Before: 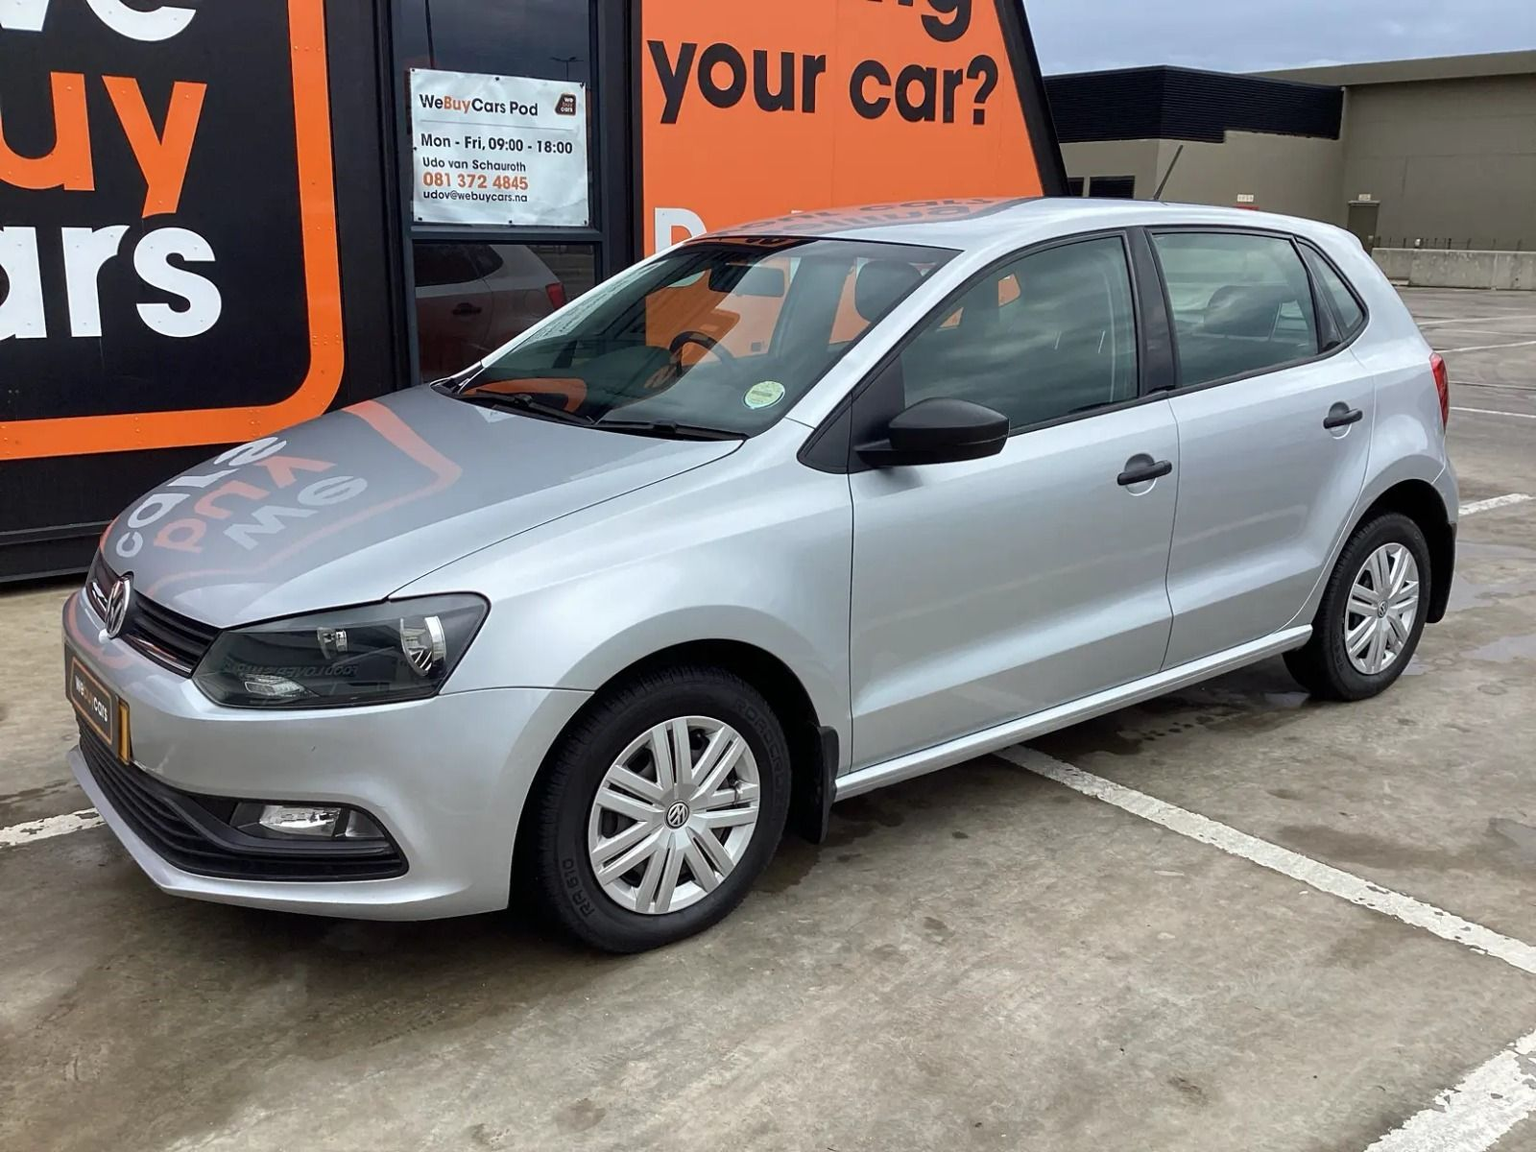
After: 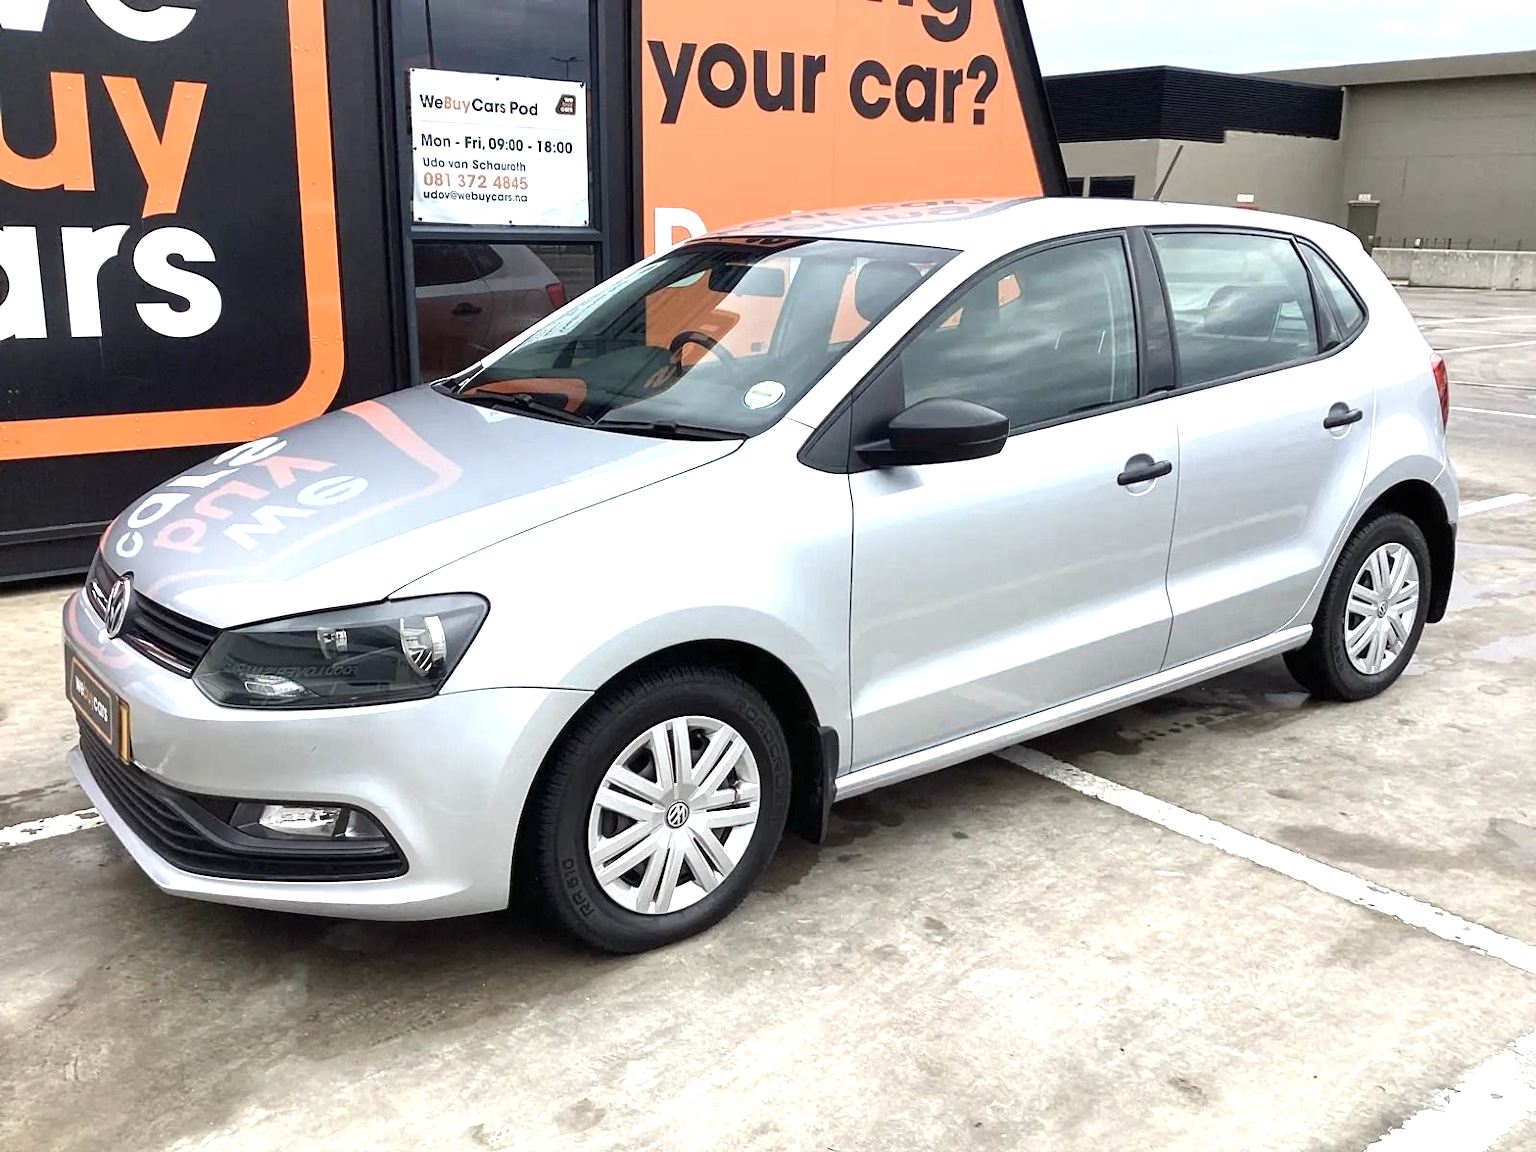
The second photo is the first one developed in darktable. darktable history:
contrast brightness saturation: contrast 0.06, brightness -0.01, saturation -0.23
white balance: emerald 1
exposure: black level correction 0, exposure 1.1 EV, compensate highlight preservation false
